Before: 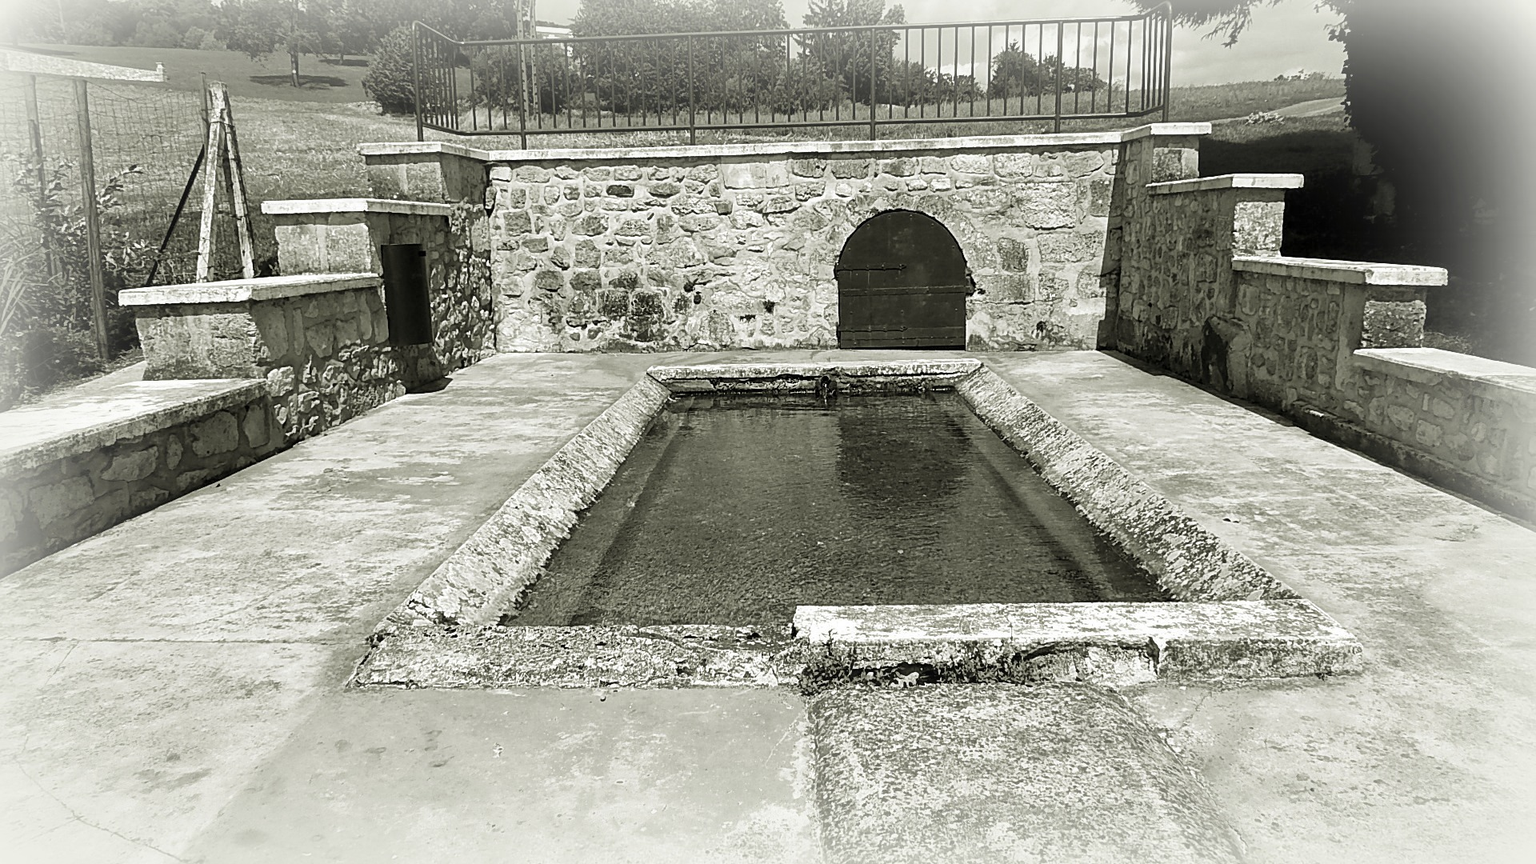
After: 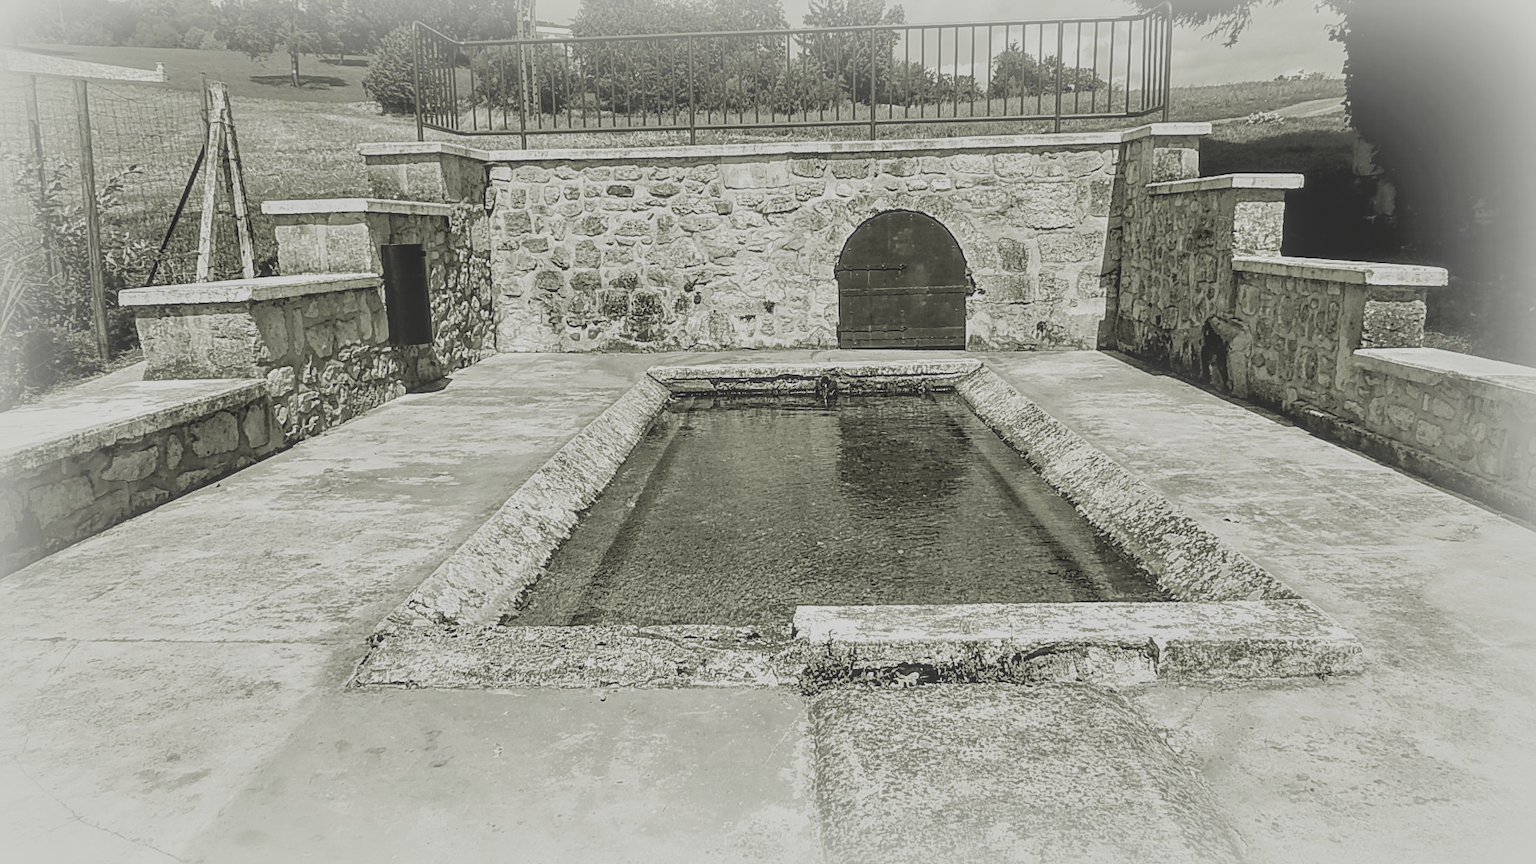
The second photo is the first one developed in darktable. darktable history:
local contrast: highlights 73%, shadows 15%, midtone range 0.197
filmic rgb: black relative exposure -7.65 EV, white relative exposure 4.56 EV, hardness 3.61
